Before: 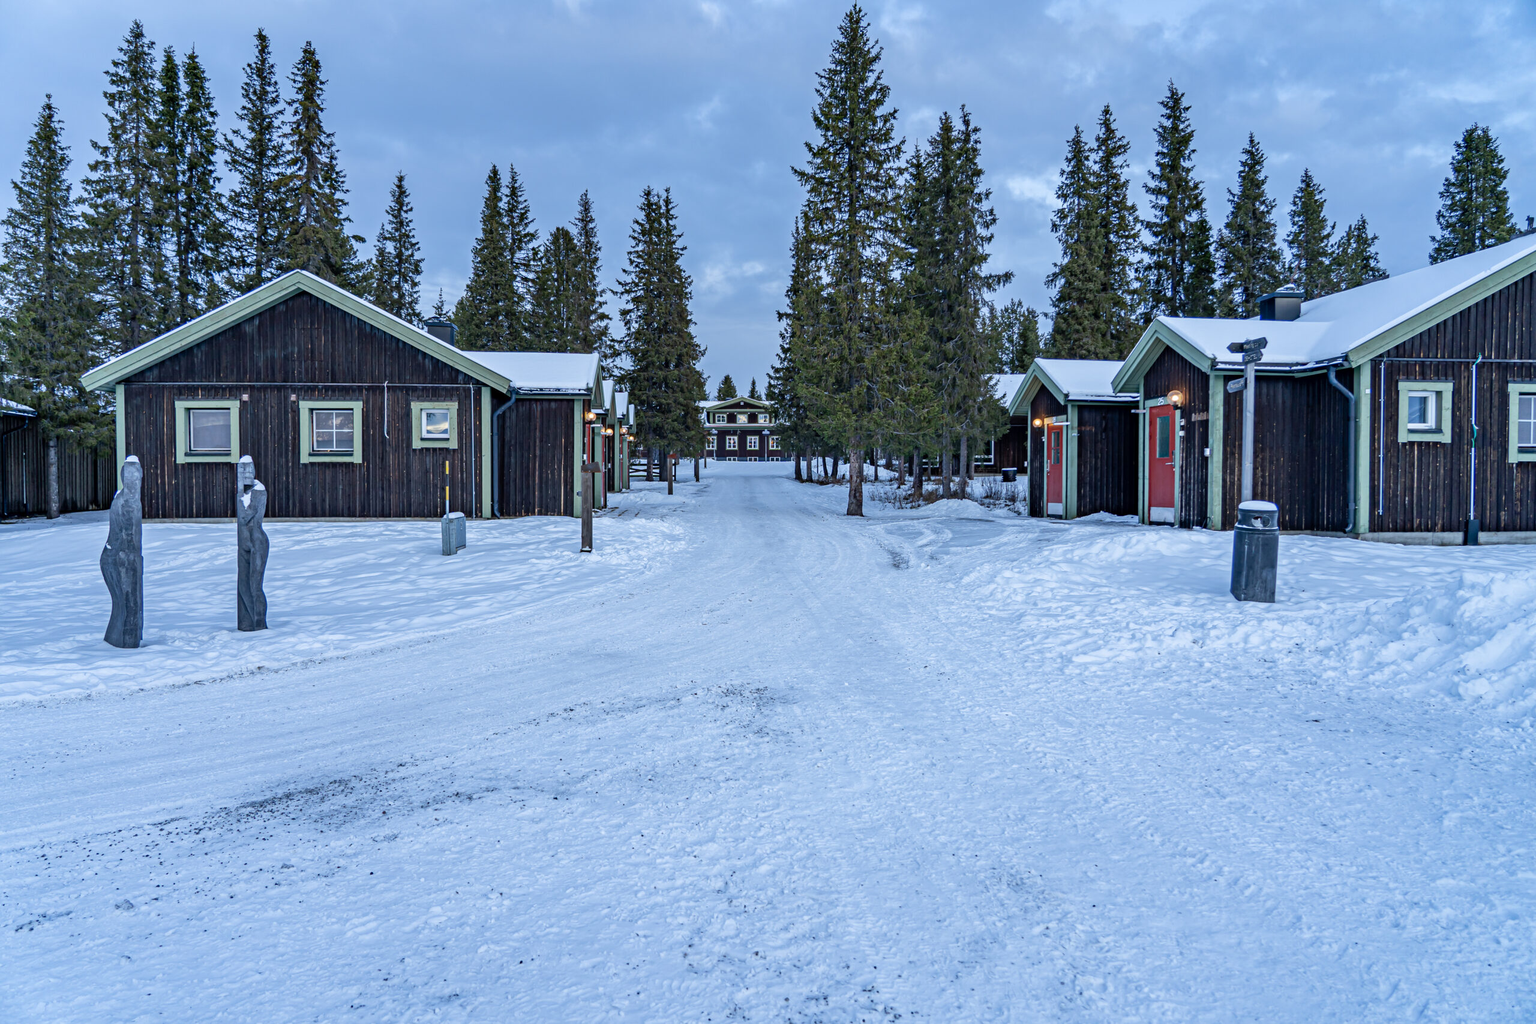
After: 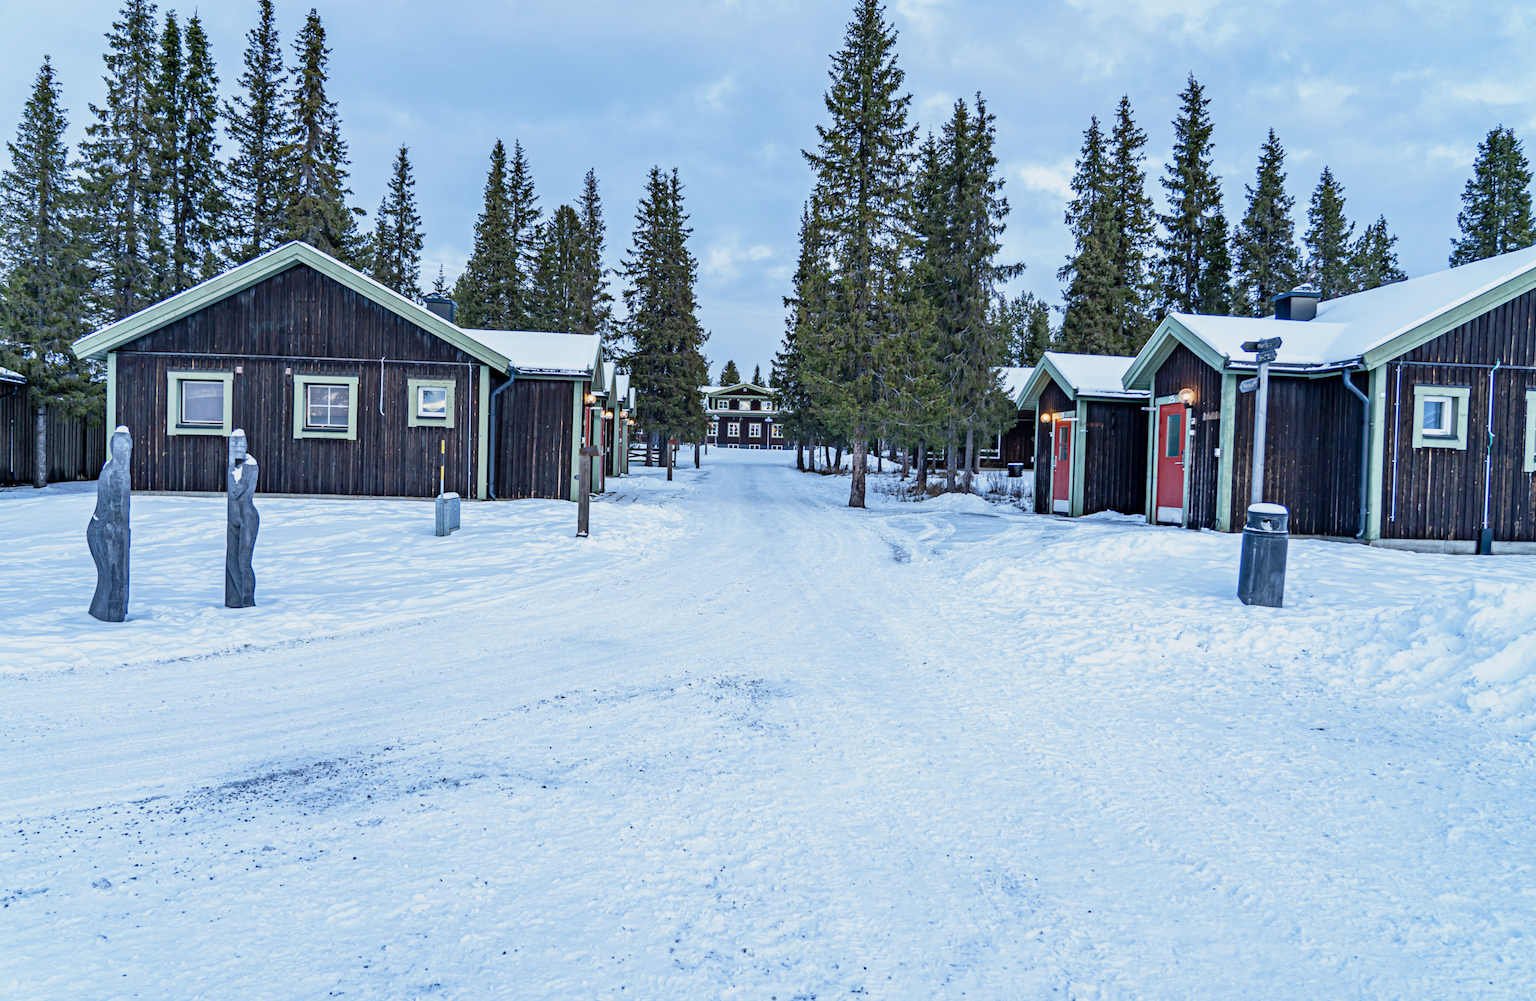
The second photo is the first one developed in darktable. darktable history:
rotate and perspective: rotation 1.57°, crop left 0.018, crop right 0.982, crop top 0.039, crop bottom 0.961
base curve: curves: ch0 [(0, 0) (0.088, 0.125) (0.176, 0.251) (0.354, 0.501) (0.613, 0.749) (1, 0.877)], preserve colors none
